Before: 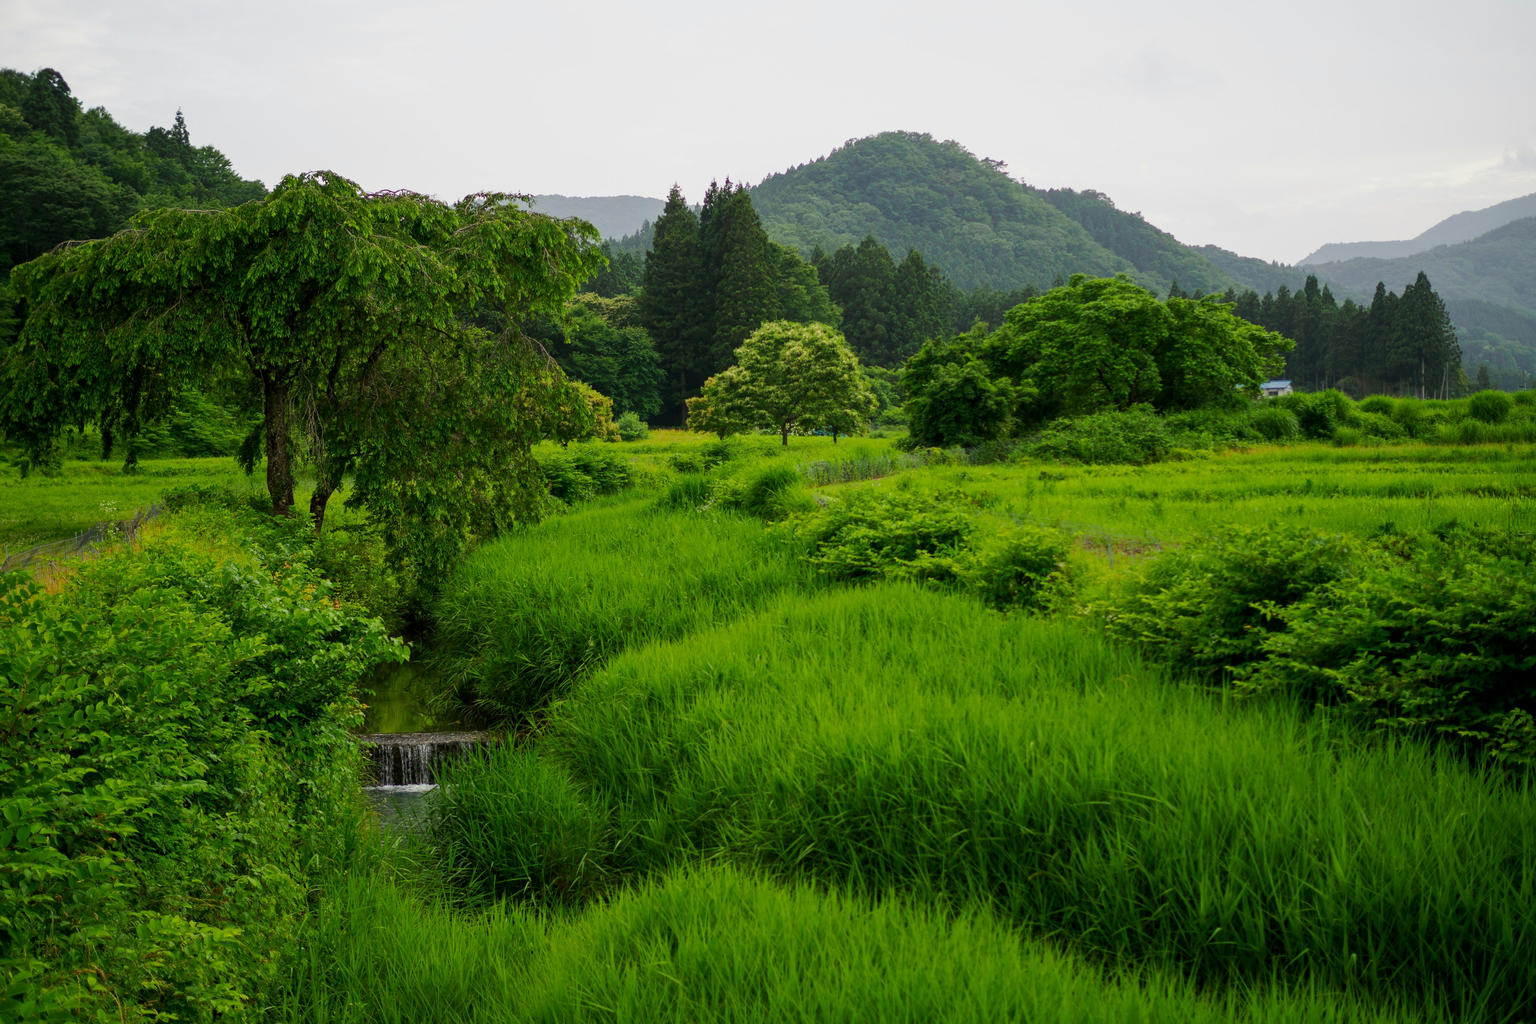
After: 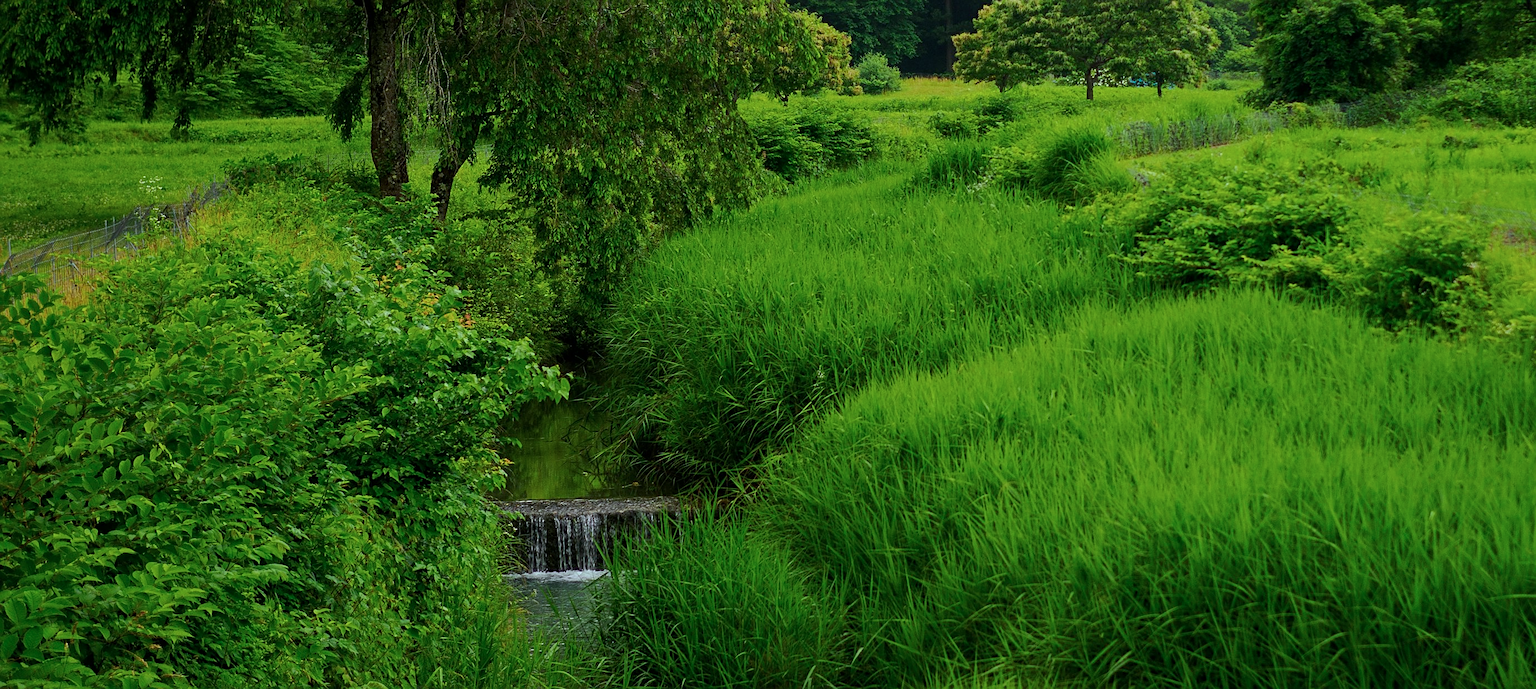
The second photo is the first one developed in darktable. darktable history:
crop: top 36.498%, right 27.964%, bottom 14.995%
sharpen: on, module defaults
color calibration: illuminant custom, x 0.368, y 0.373, temperature 4330.32 K
